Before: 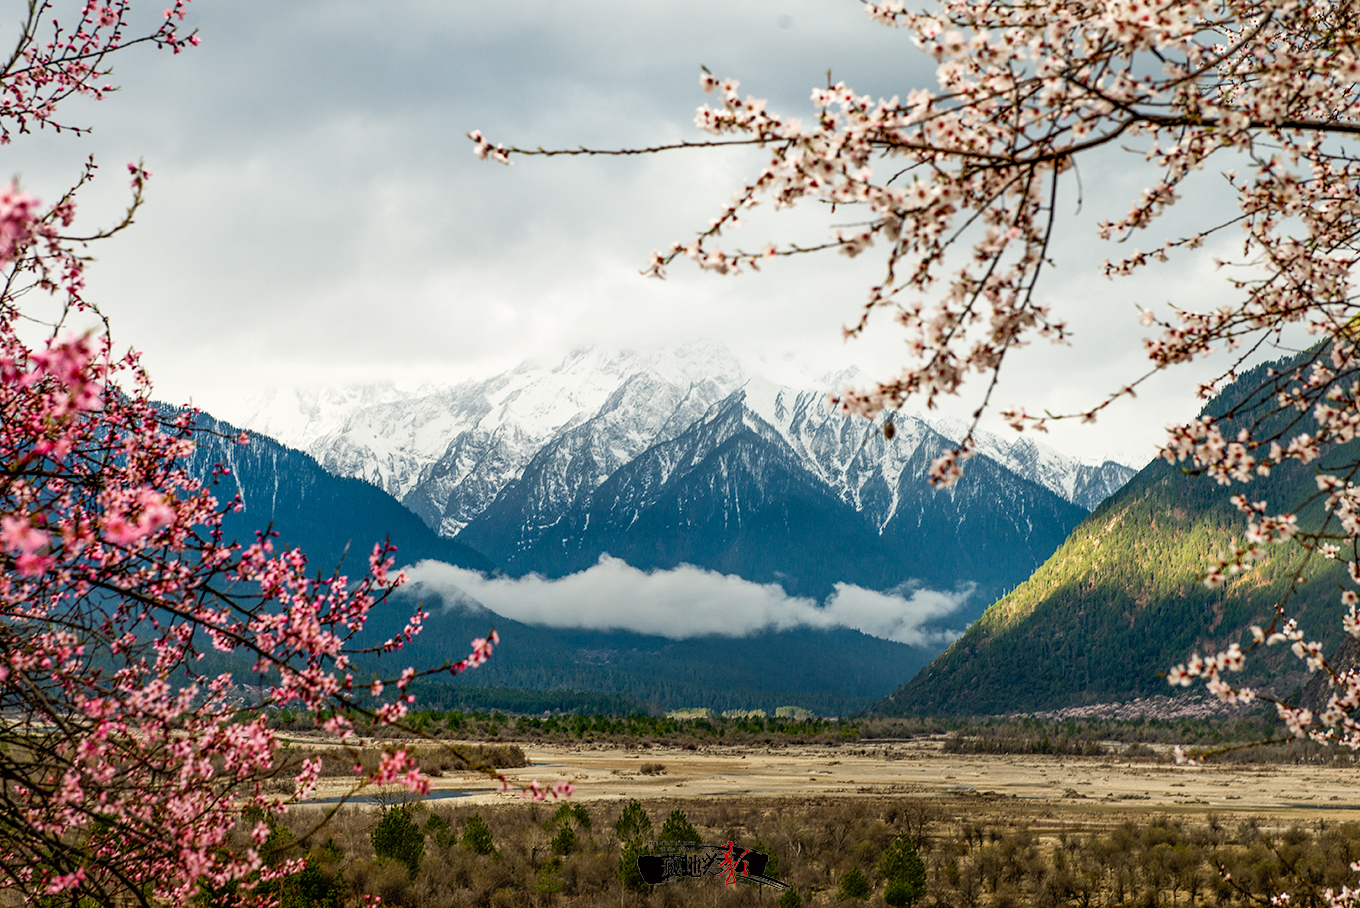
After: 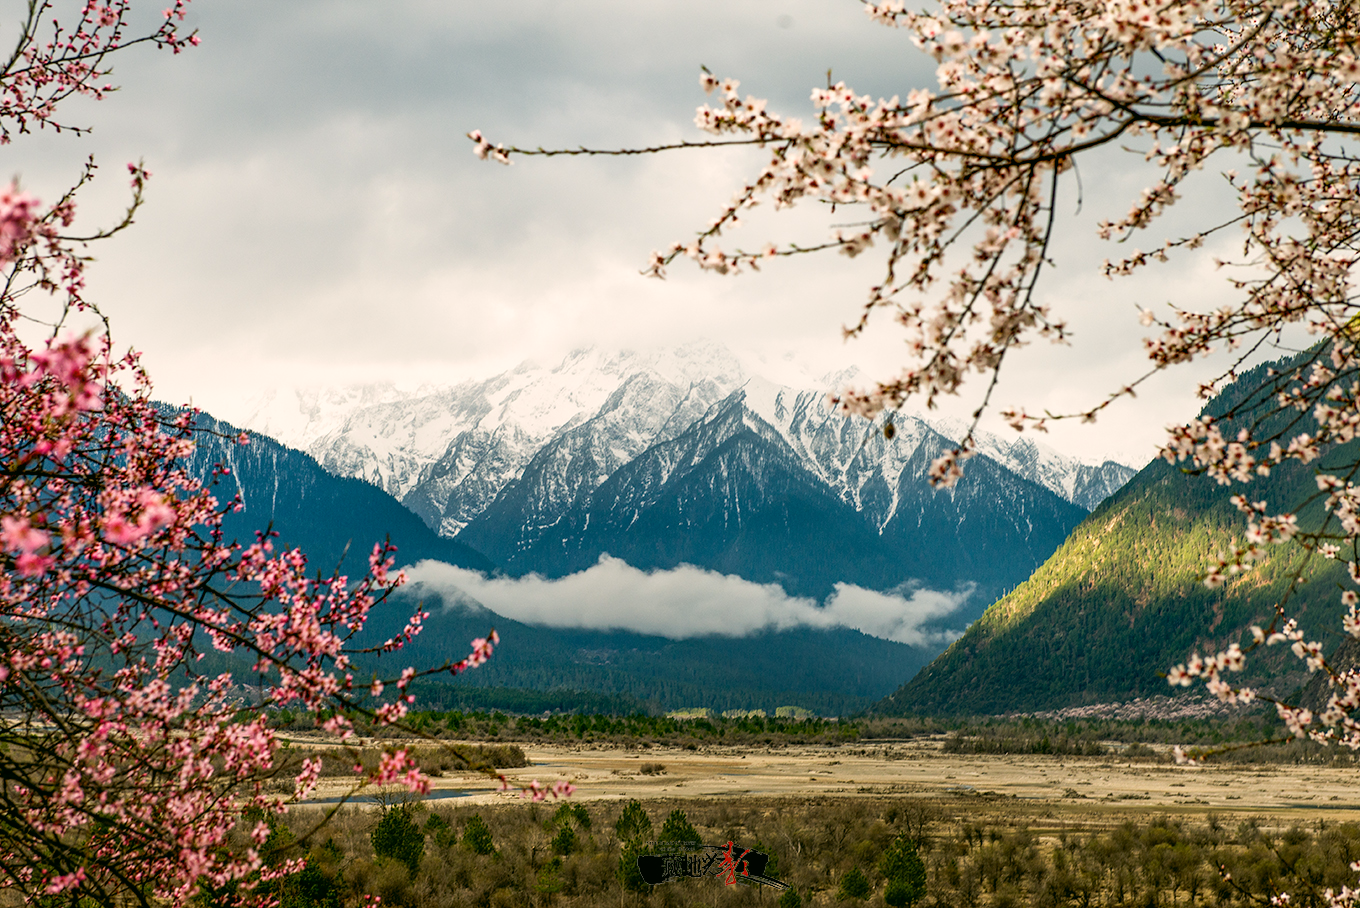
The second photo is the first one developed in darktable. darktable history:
color correction: highlights a* 4.36, highlights b* 4.97, shadows a* -6.8, shadows b* 5.04
